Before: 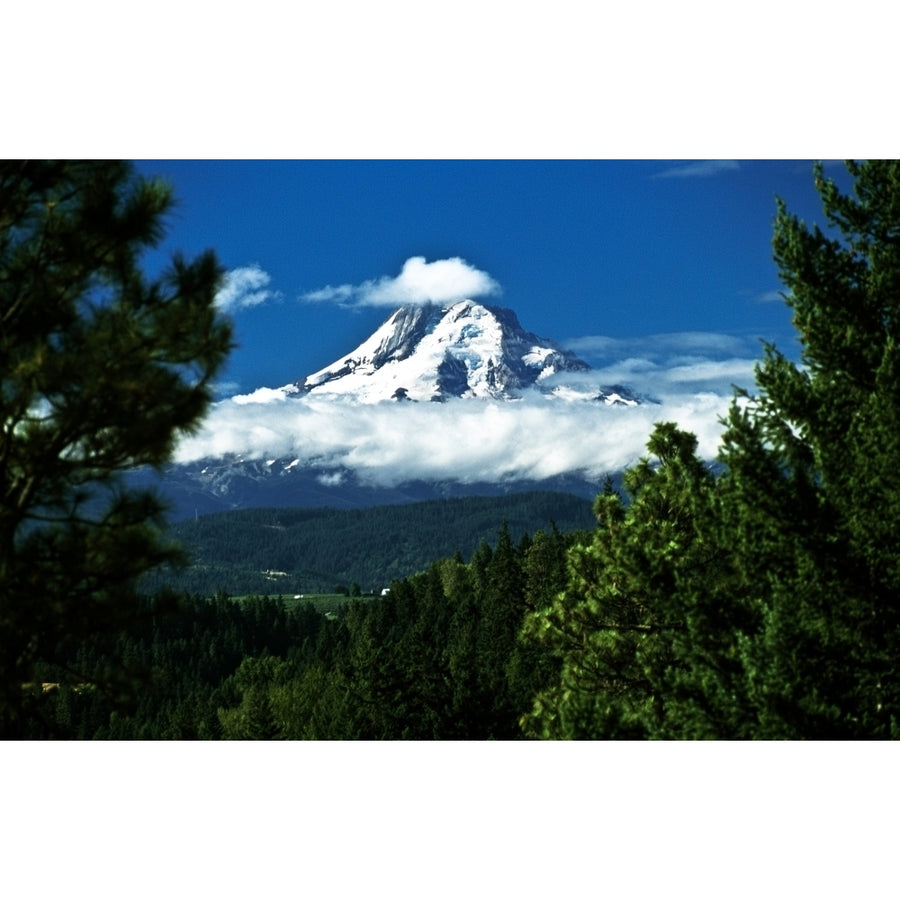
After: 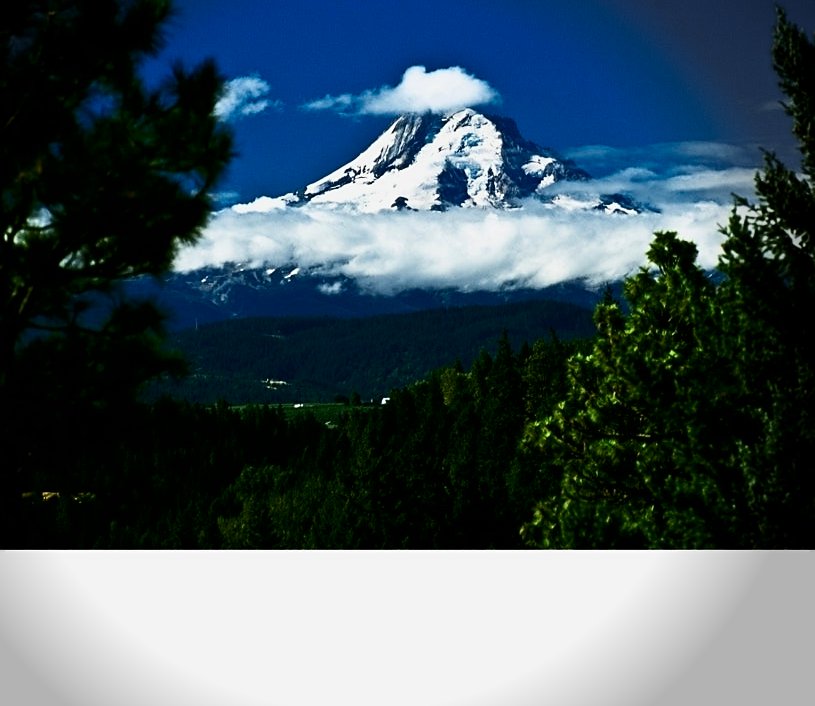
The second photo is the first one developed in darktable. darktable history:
crop: top 21.275%, right 9.395%, bottom 0.219%
contrast brightness saturation: contrast 0.214, brightness -0.11, saturation 0.207
sharpen: radius 1.882, amount 0.402, threshold 1.717
vignetting: fall-off start 87.87%, fall-off radius 24.64%, center (-0.12, -0.001)
exposure: black level correction 0.006, exposure -0.224 EV, compensate highlight preservation false
